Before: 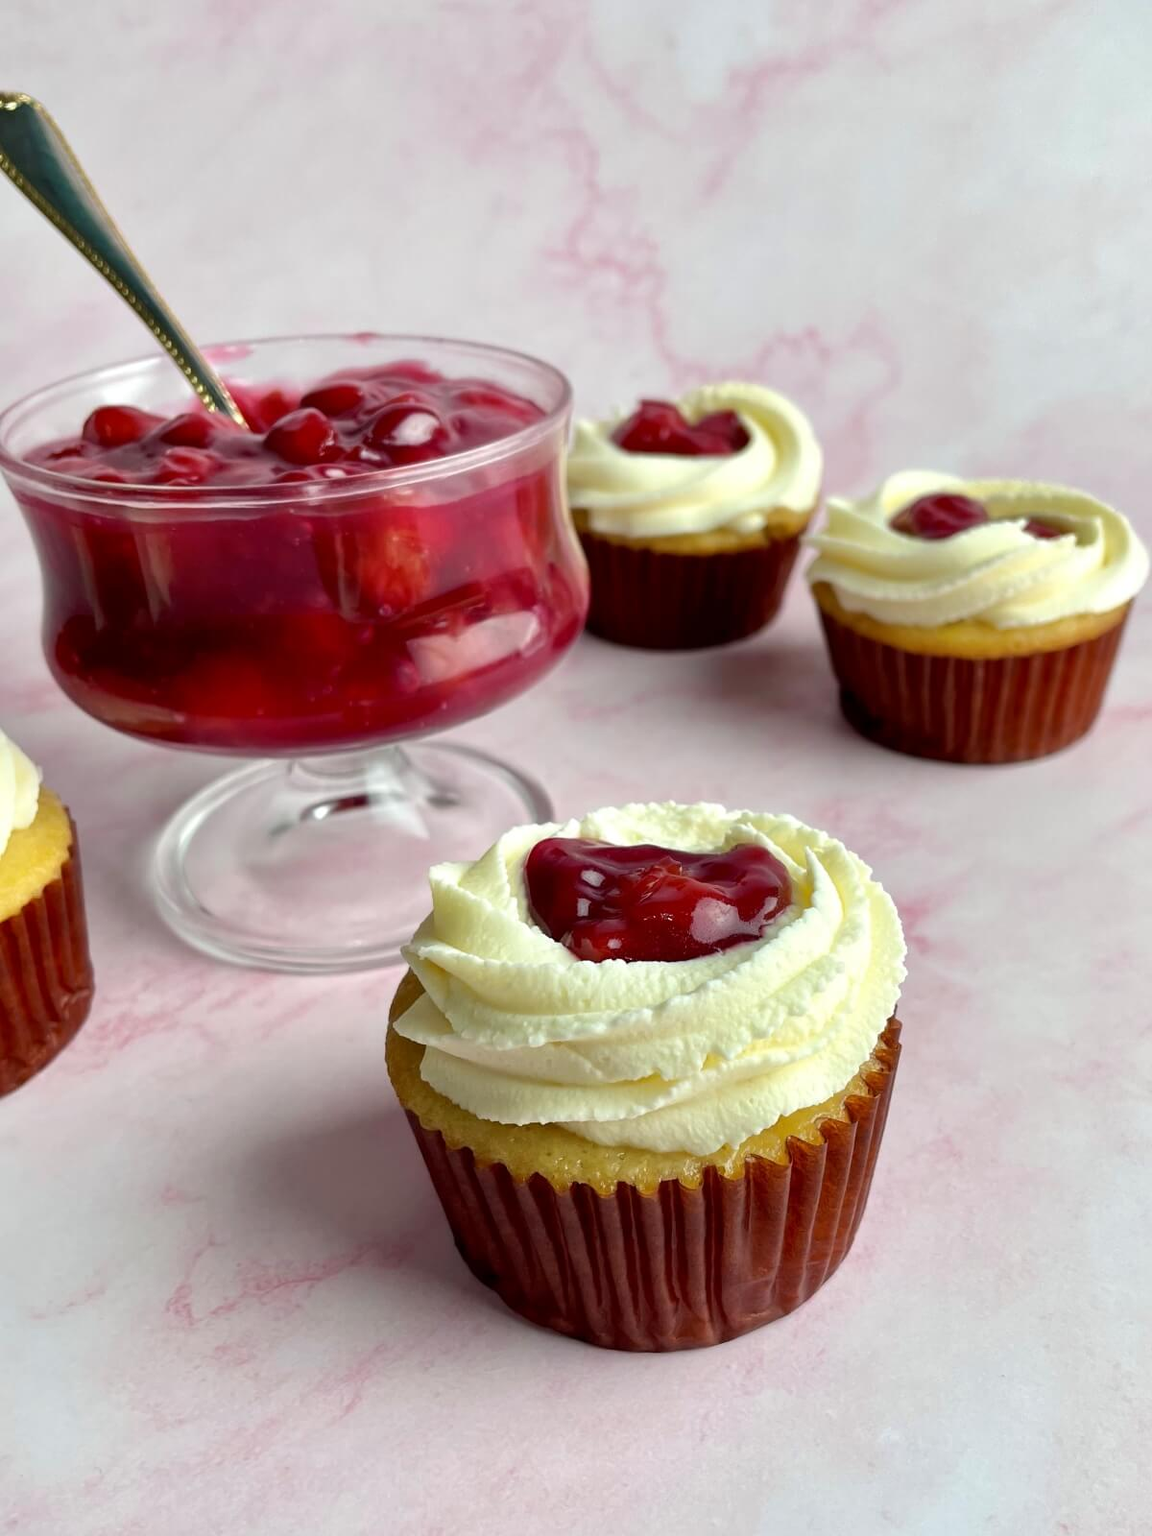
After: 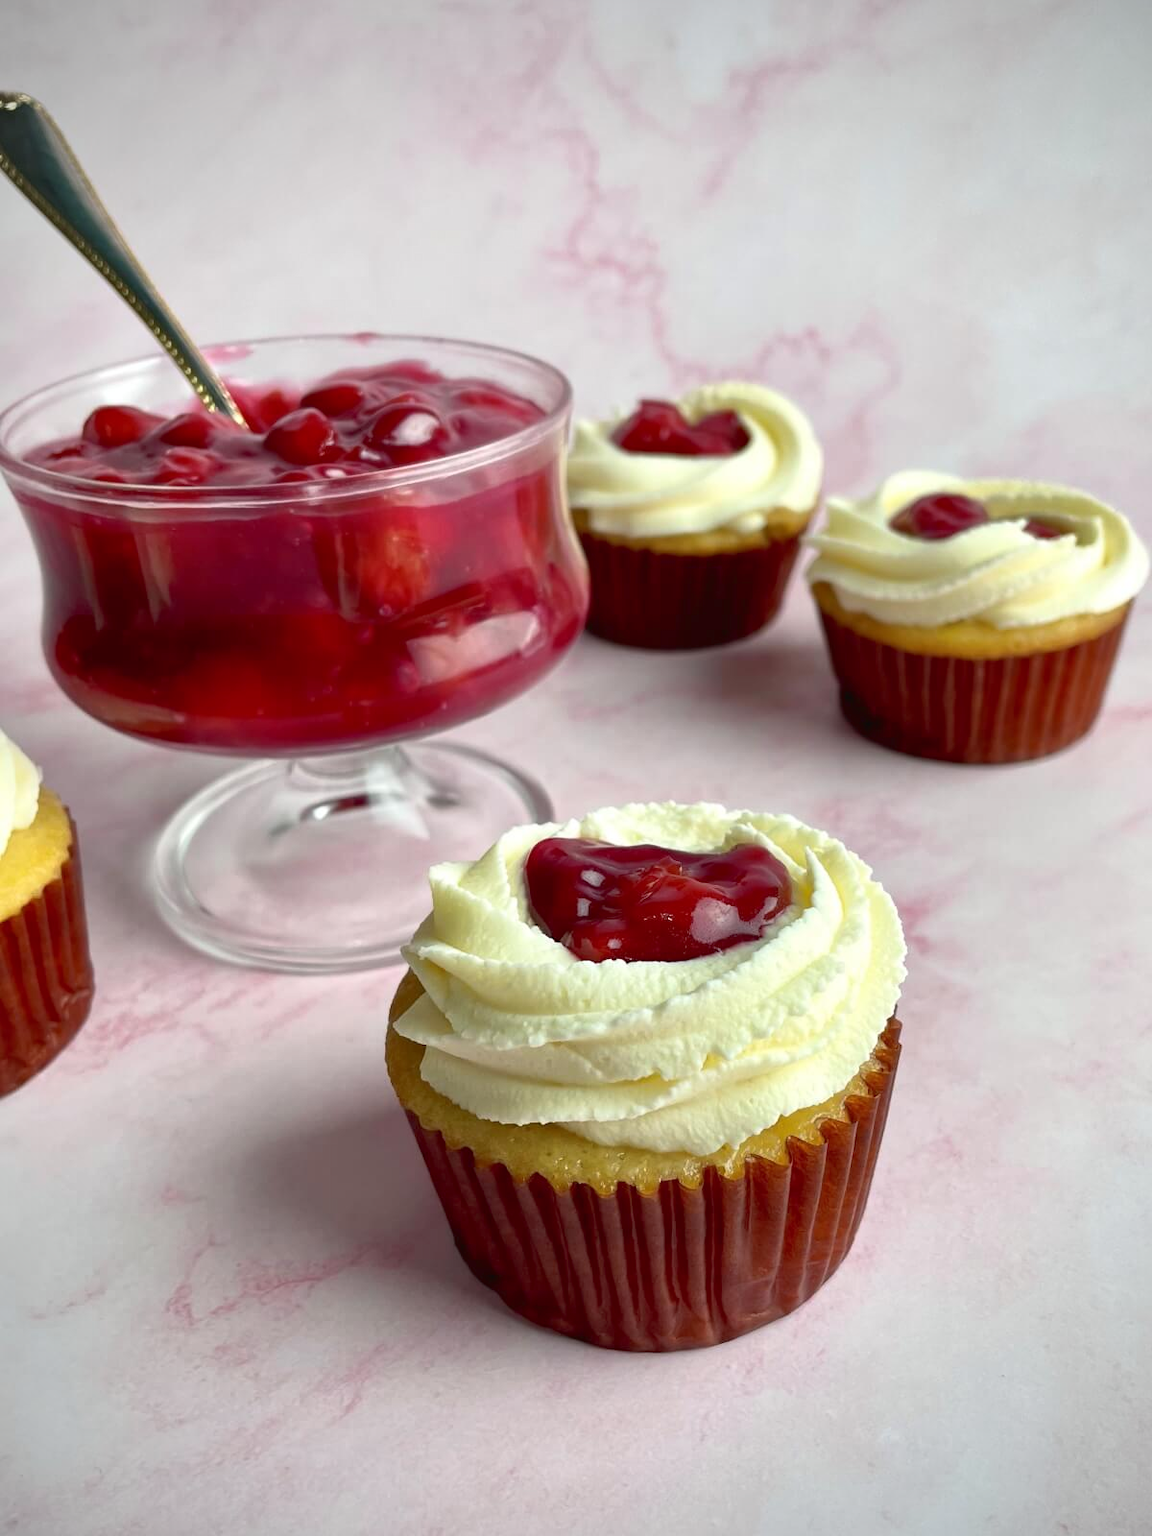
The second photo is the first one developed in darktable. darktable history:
tone curve: curves: ch0 [(0, 0.024) (0.119, 0.146) (0.474, 0.464) (0.718, 0.721) (0.817, 0.839) (1, 0.998)]; ch1 [(0, 0) (0.377, 0.416) (0.439, 0.451) (0.477, 0.477) (0.501, 0.504) (0.538, 0.544) (0.58, 0.602) (0.664, 0.676) (0.783, 0.804) (1, 1)]; ch2 [(0, 0) (0.38, 0.405) (0.463, 0.456) (0.498, 0.497) (0.524, 0.535) (0.578, 0.576) (0.648, 0.665) (1, 1)], color space Lab, linked channels, preserve colors none
vignetting: on, module defaults
exposure: black level correction 0, exposure 0 EV, compensate highlight preservation false
